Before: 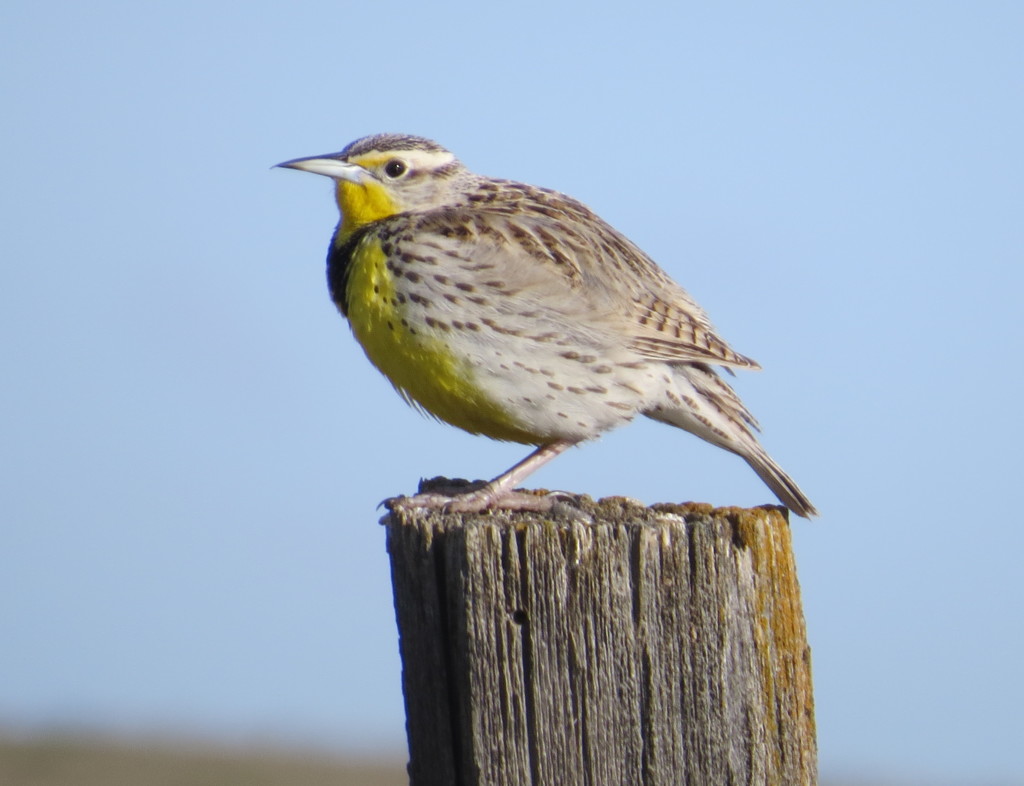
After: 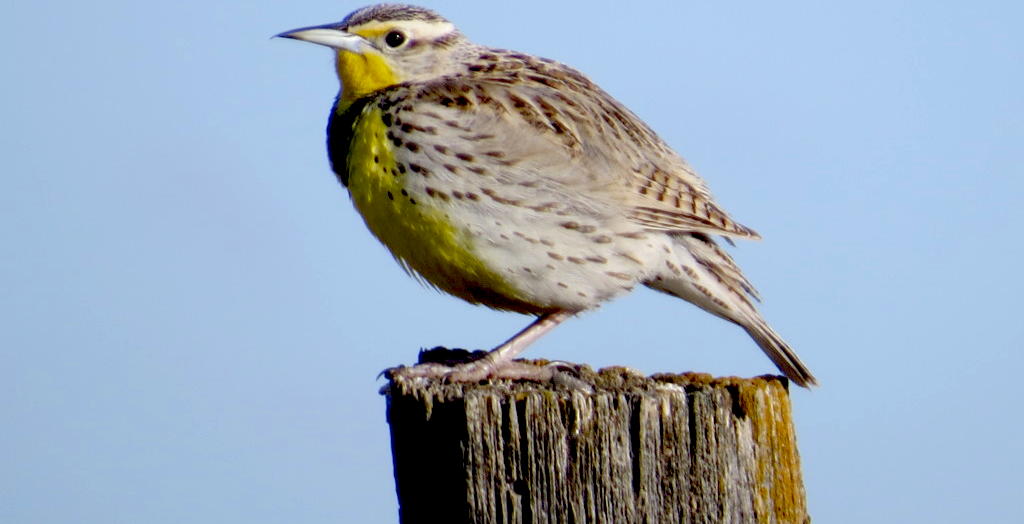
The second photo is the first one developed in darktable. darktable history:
exposure: black level correction 0.048, exposure 0.013 EV, compensate highlight preservation false
color calibration: illuminant same as pipeline (D50), adaptation XYZ, x 0.346, y 0.358, temperature 5019.8 K
crop: top 16.593%, bottom 16.716%
